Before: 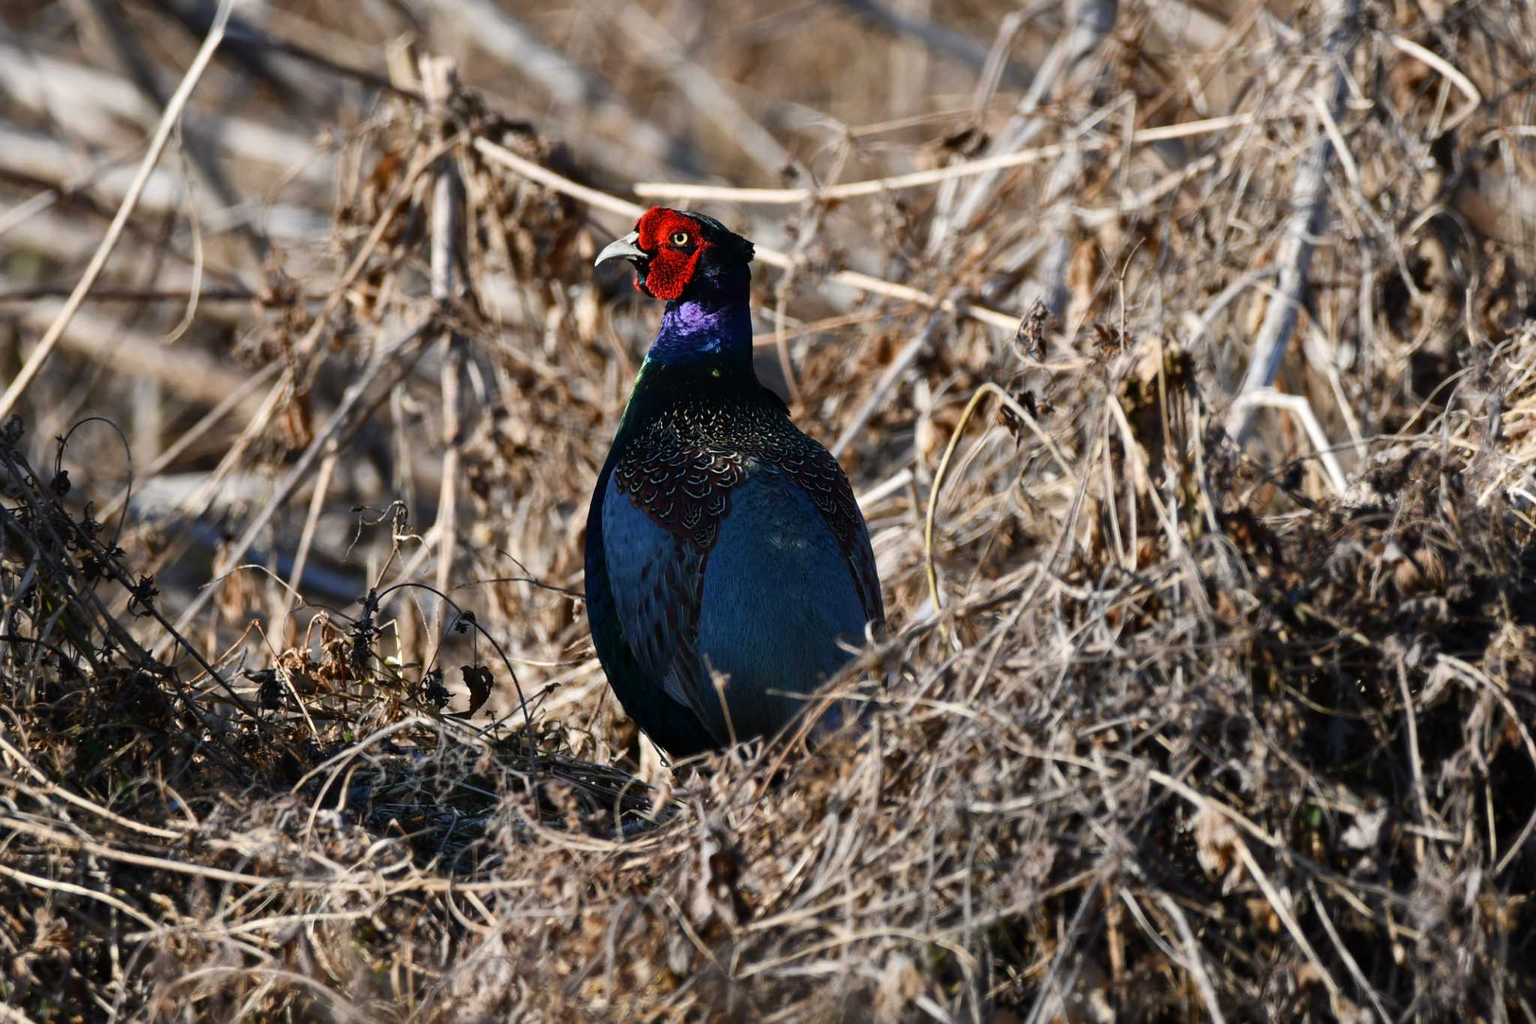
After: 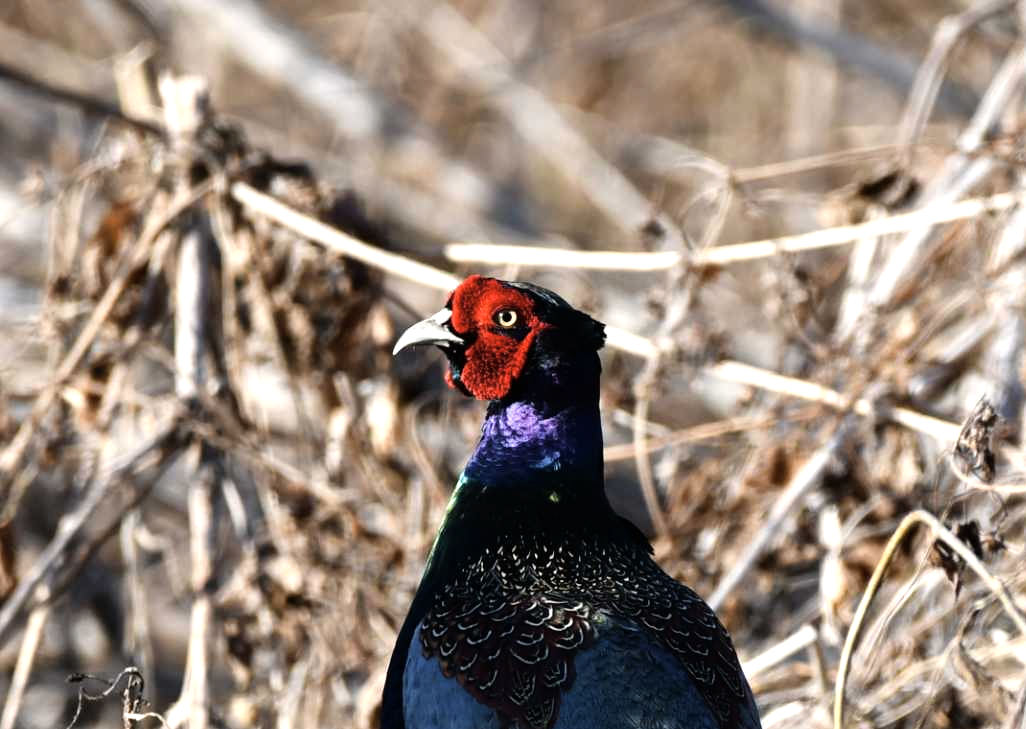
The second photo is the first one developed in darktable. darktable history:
color correction: highlights b* -0.035, saturation 0.861
tone equalizer: -8 EV -0.771 EV, -7 EV -0.668 EV, -6 EV -0.614 EV, -5 EV -0.363 EV, -3 EV 0.395 EV, -2 EV 0.6 EV, -1 EV 0.691 EV, +0 EV 0.75 EV
crop: left 19.565%, right 30.32%, bottom 46.574%
